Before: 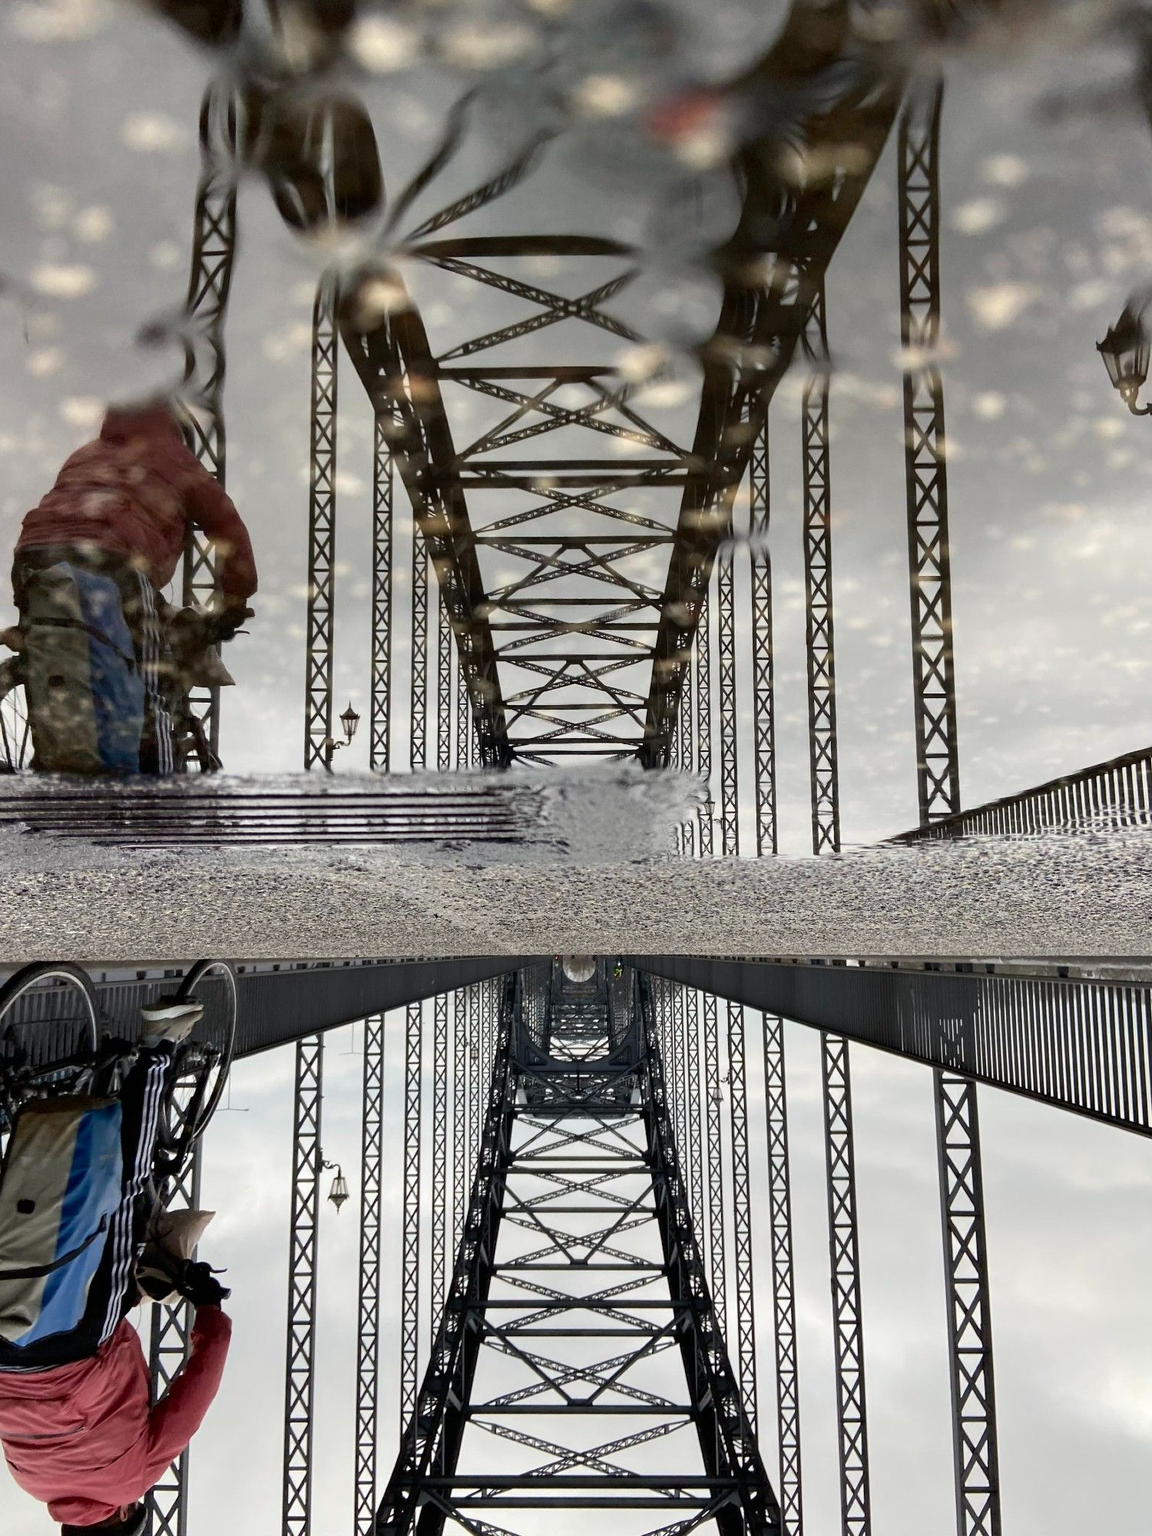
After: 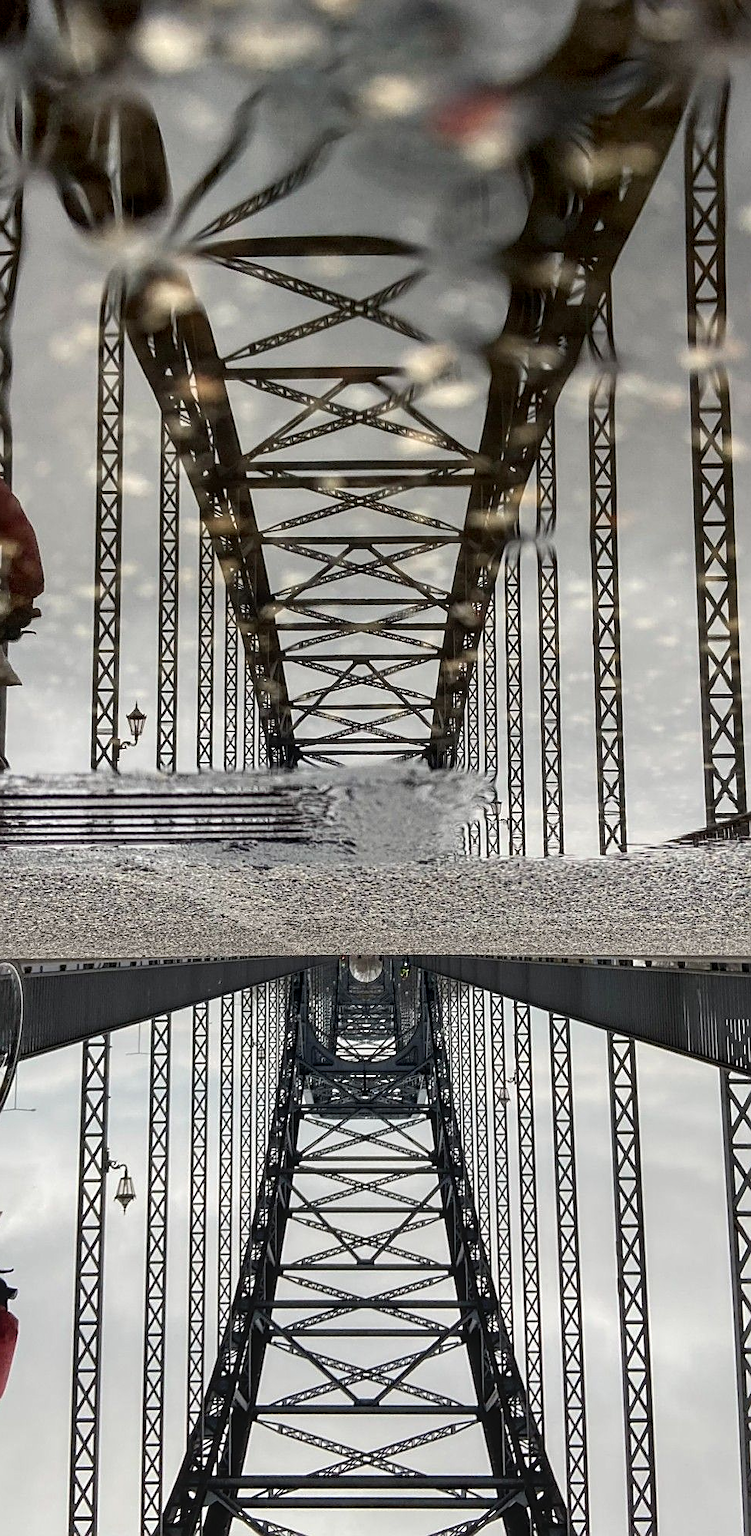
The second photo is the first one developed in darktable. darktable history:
sharpen: on, module defaults
crop and rotate: left 18.583%, right 16.104%
local contrast: on, module defaults
